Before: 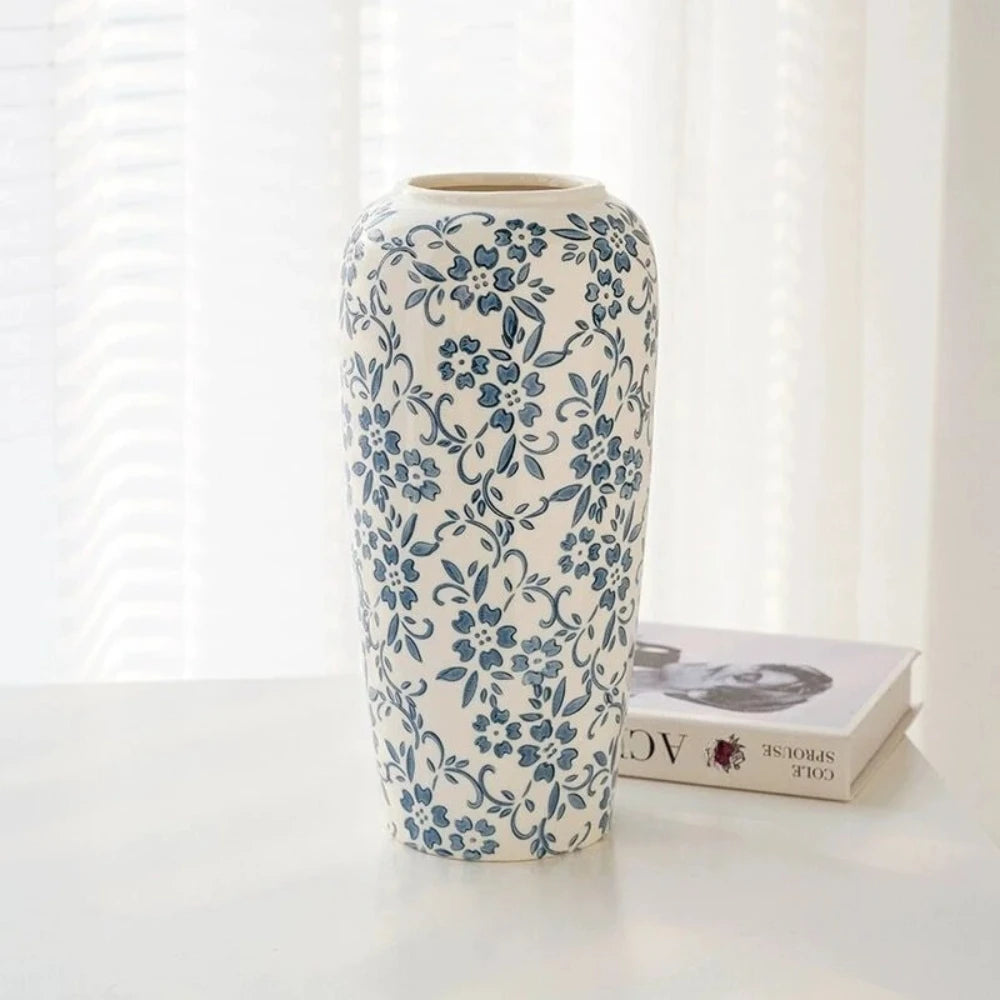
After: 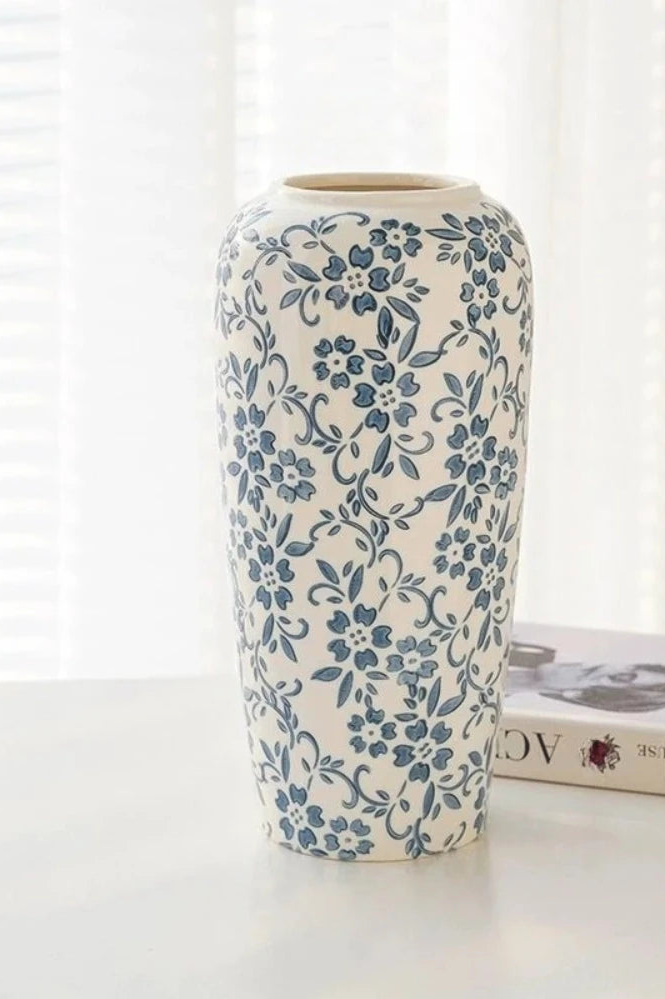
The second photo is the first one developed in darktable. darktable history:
crop and rotate: left 12.523%, right 20.898%
color zones: curves: ch1 [(0, 0.525) (0.143, 0.556) (0.286, 0.52) (0.429, 0.5) (0.571, 0.5) (0.714, 0.5) (0.857, 0.503) (1, 0.525)]
haze removal: strength -0.038, compatibility mode true, adaptive false
